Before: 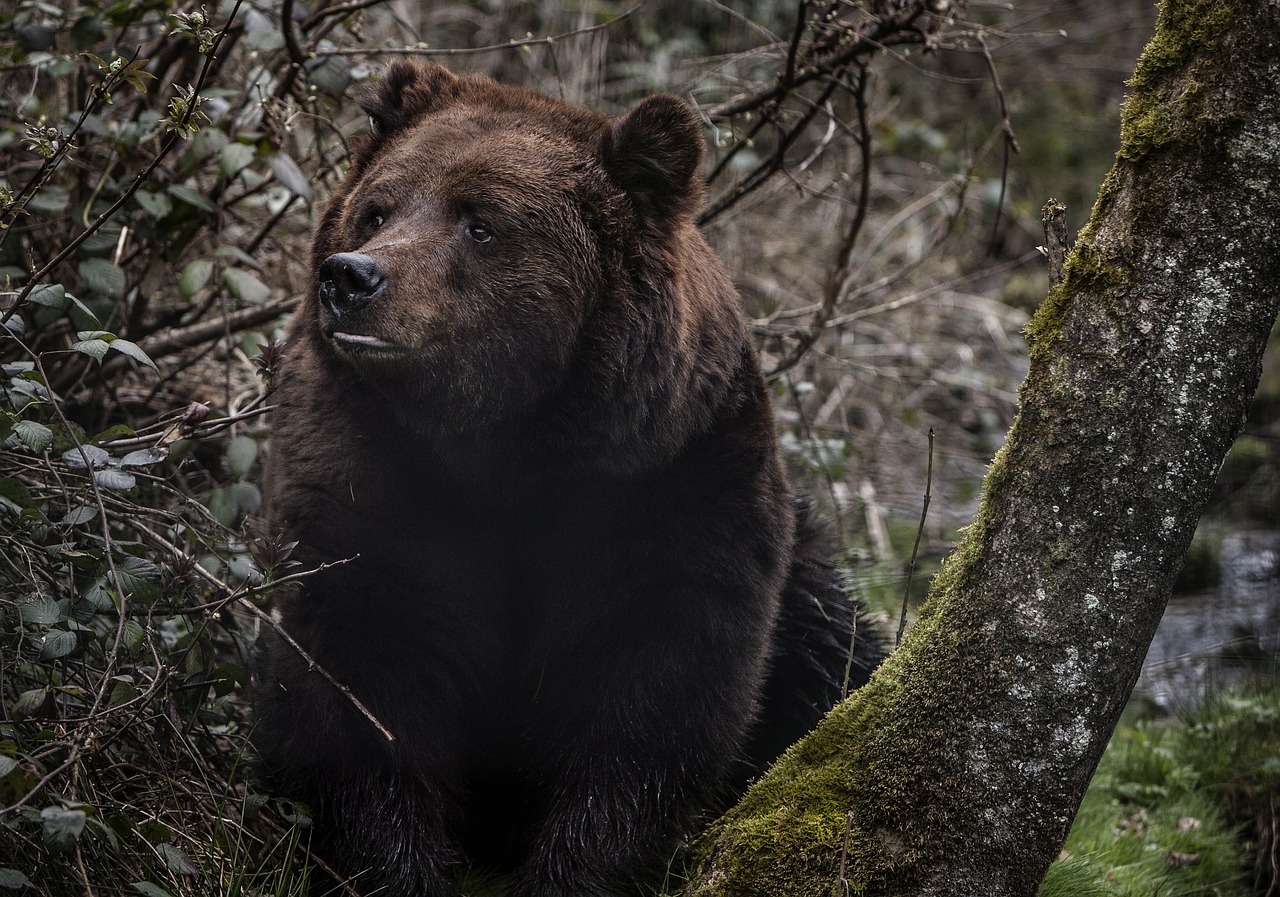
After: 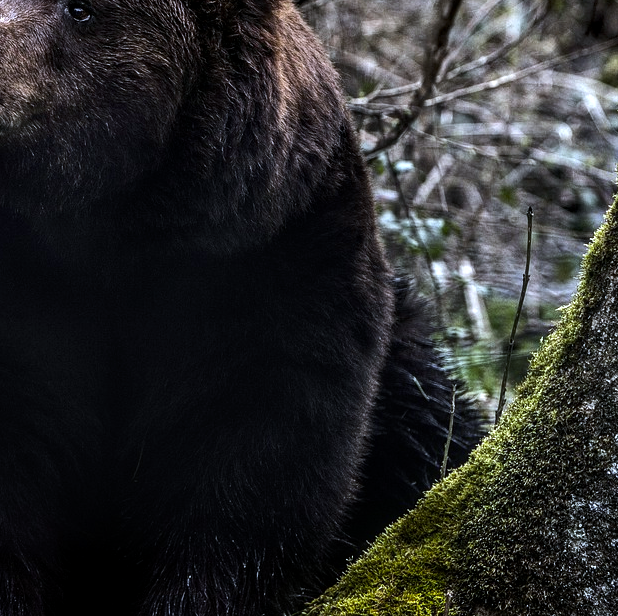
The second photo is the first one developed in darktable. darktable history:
color balance rgb: perceptual saturation grading › global saturation 30%, global vibrance 20%
white balance: red 0.924, blue 1.095
crop: left 31.379%, top 24.658%, right 20.326%, bottom 6.628%
tone equalizer: -8 EV -1.08 EV, -7 EV -1.01 EV, -6 EV -0.867 EV, -5 EV -0.578 EV, -3 EV 0.578 EV, -2 EV 0.867 EV, -1 EV 1.01 EV, +0 EV 1.08 EV, edges refinement/feathering 500, mask exposure compensation -1.57 EV, preserve details no
local contrast: on, module defaults
